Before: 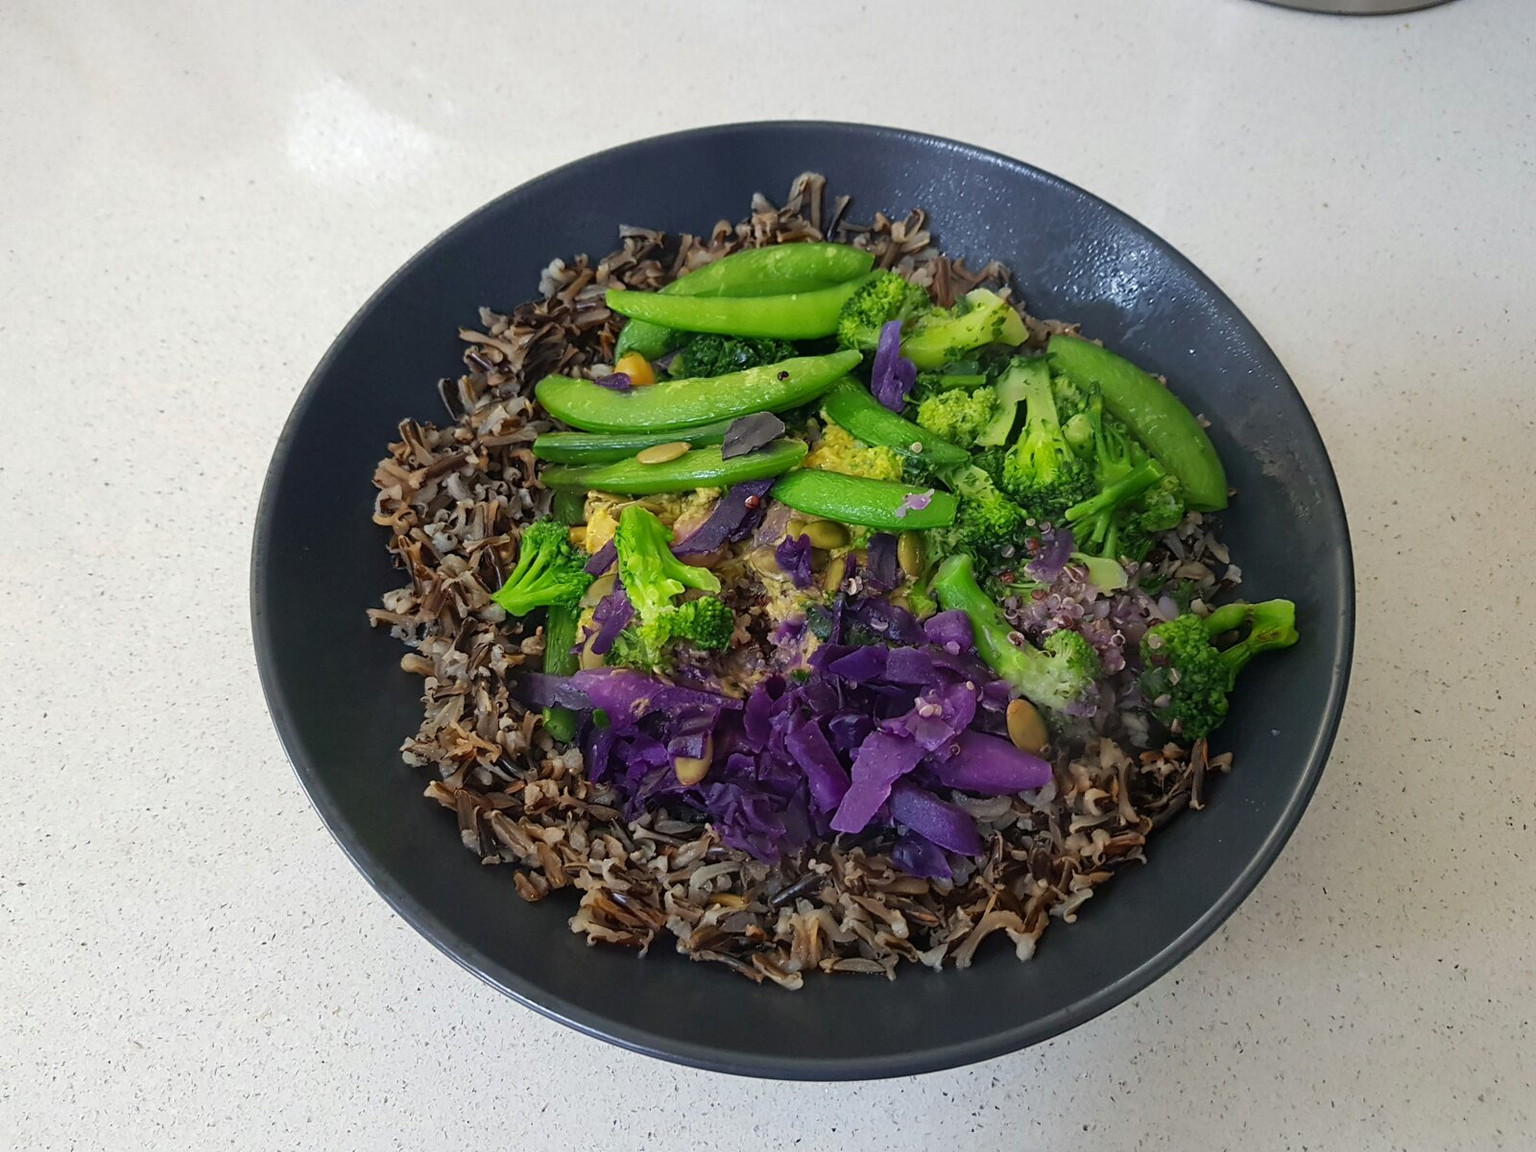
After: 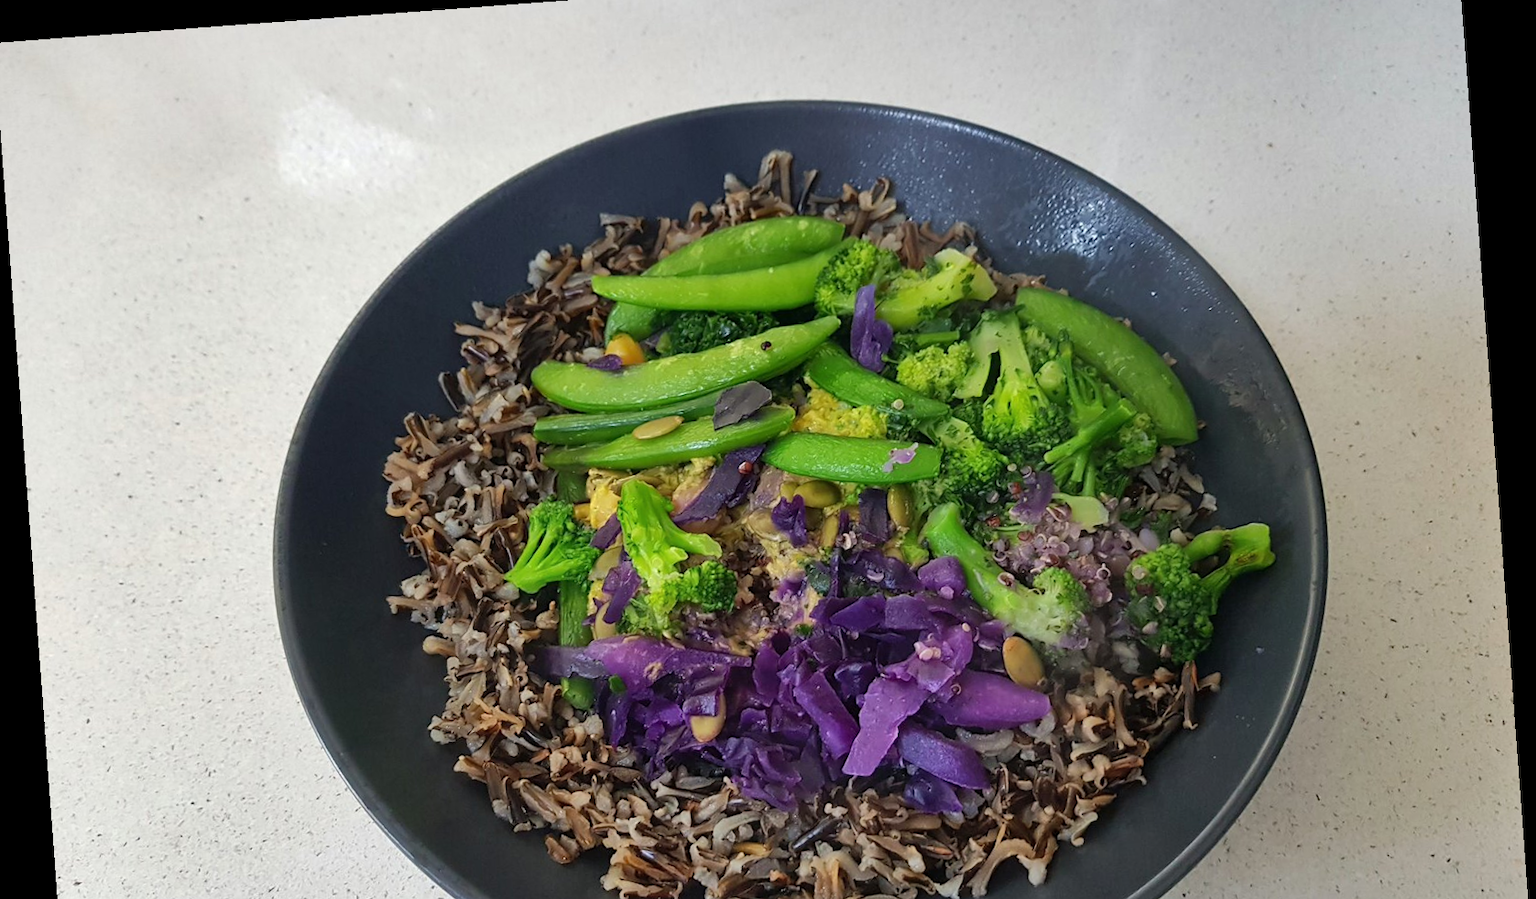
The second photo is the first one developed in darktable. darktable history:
crop: left 0.387%, top 5.469%, bottom 19.809%
shadows and highlights: low approximation 0.01, soften with gaussian
rotate and perspective: rotation -4.25°, automatic cropping off
